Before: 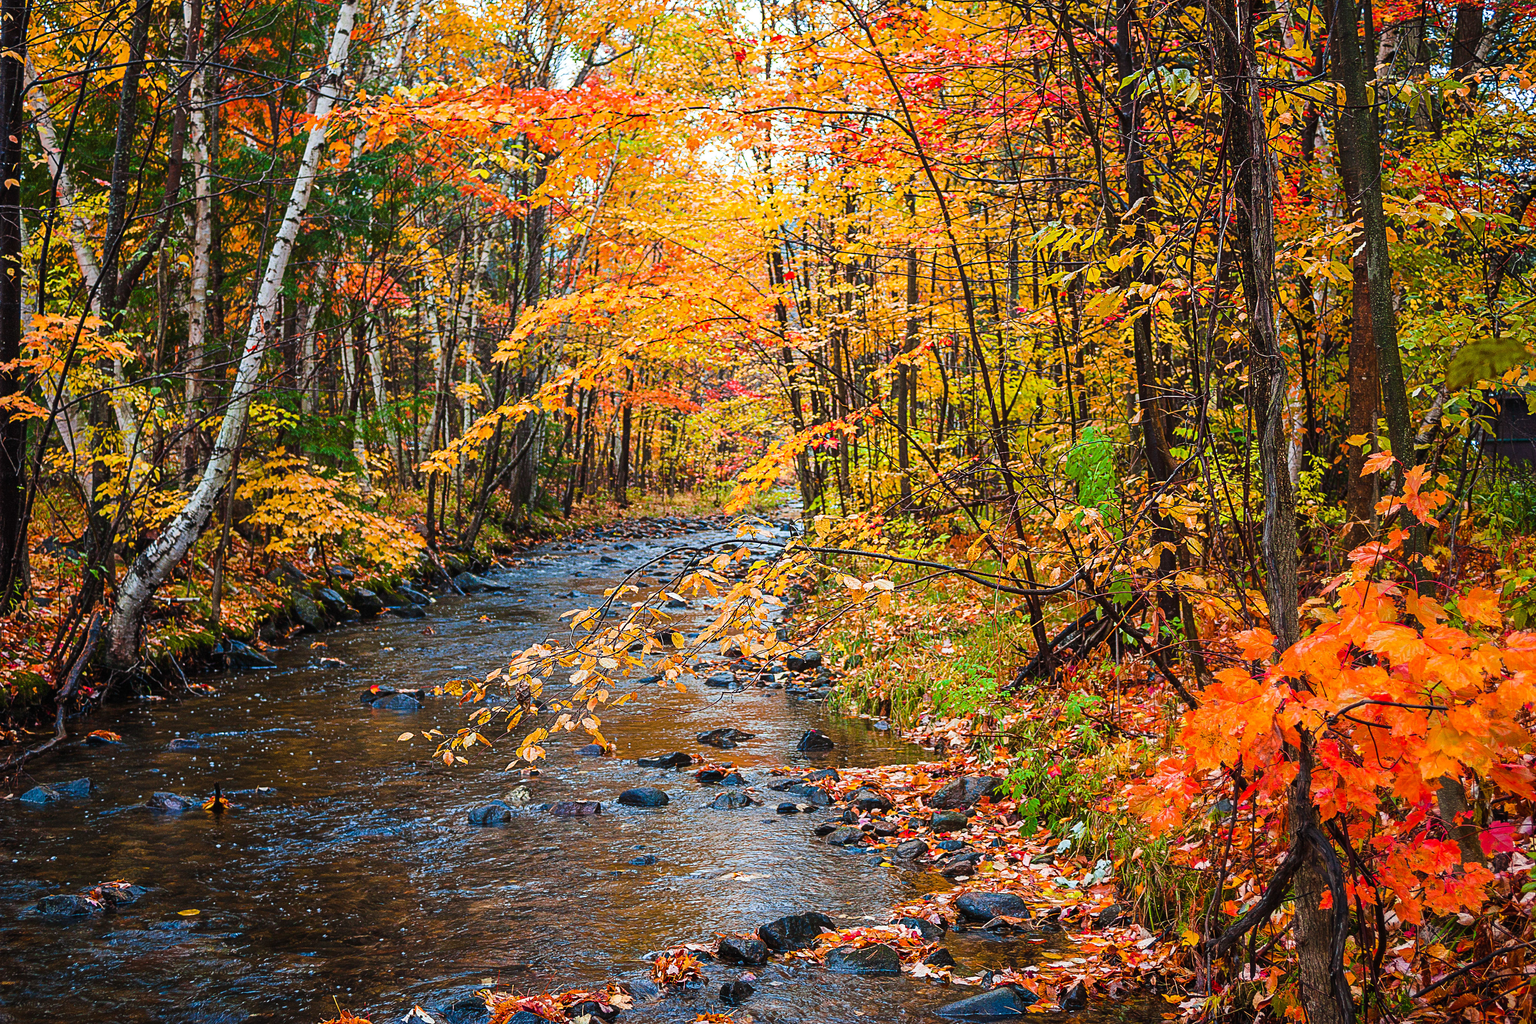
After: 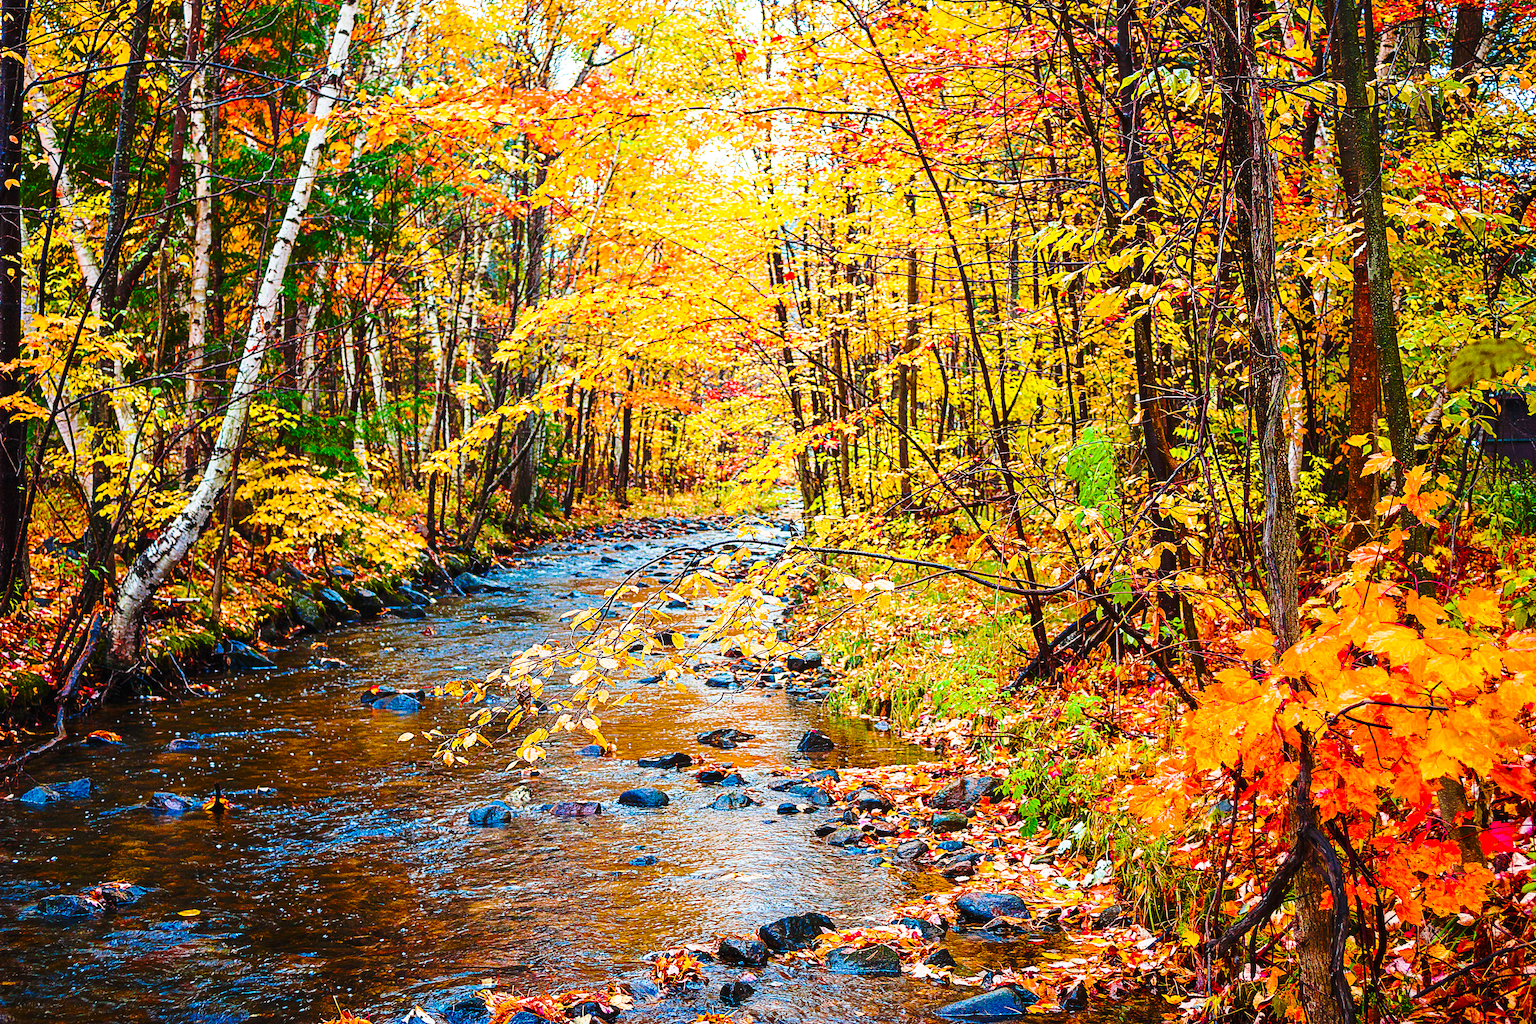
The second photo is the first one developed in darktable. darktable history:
base curve: curves: ch0 [(0, 0) (0.032, 0.037) (0.105, 0.228) (0.435, 0.76) (0.856, 0.983) (1, 1)], preserve colors none
color balance rgb: linear chroma grading › global chroma 14.797%, perceptual saturation grading › global saturation 20%, perceptual saturation grading › highlights -24.969%, perceptual saturation grading › shadows 49.318%
